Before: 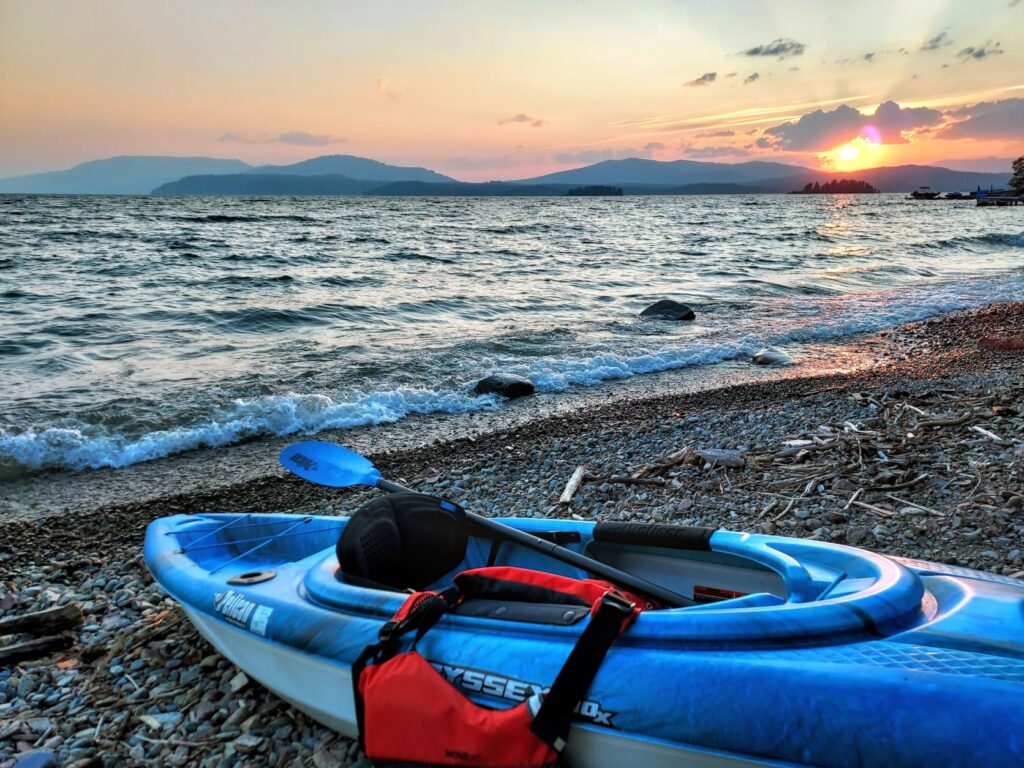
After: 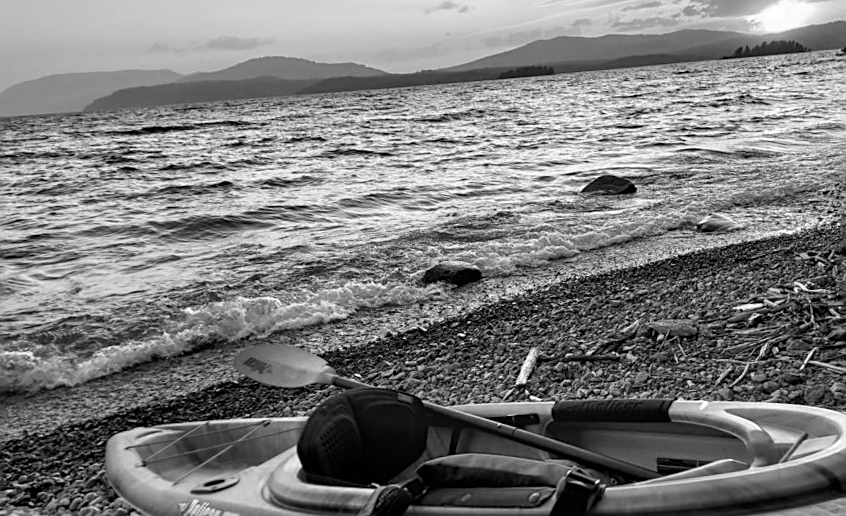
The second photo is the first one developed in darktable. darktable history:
color contrast: green-magenta contrast 0, blue-yellow contrast 0
crop and rotate: left 2.425%, top 11.305%, right 9.6%, bottom 15.08%
rotate and perspective: rotation -4.57°, crop left 0.054, crop right 0.944, crop top 0.087, crop bottom 0.914
sharpen: on, module defaults
